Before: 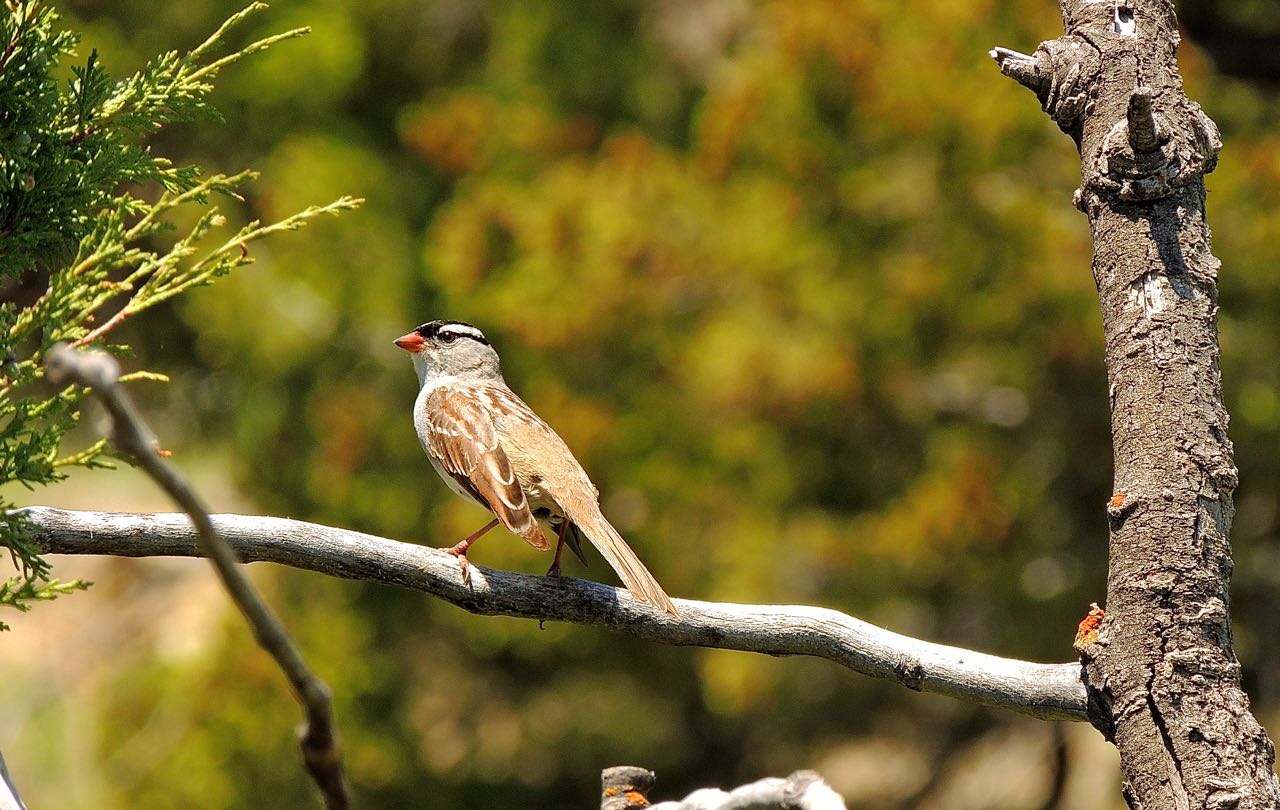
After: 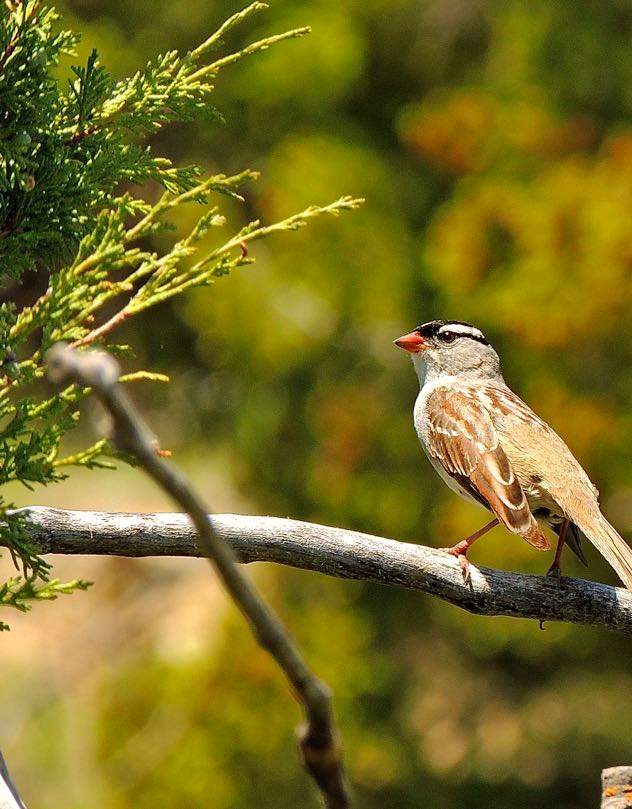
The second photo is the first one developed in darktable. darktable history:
shadows and highlights: soften with gaussian
tone equalizer: edges refinement/feathering 500, mask exposure compensation -1.57 EV, preserve details no
crop and rotate: left 0.008%, top 0%, right 50.574%
color correction: highlights a* 0.647, highlights b* 2.79, saturation 1.08
